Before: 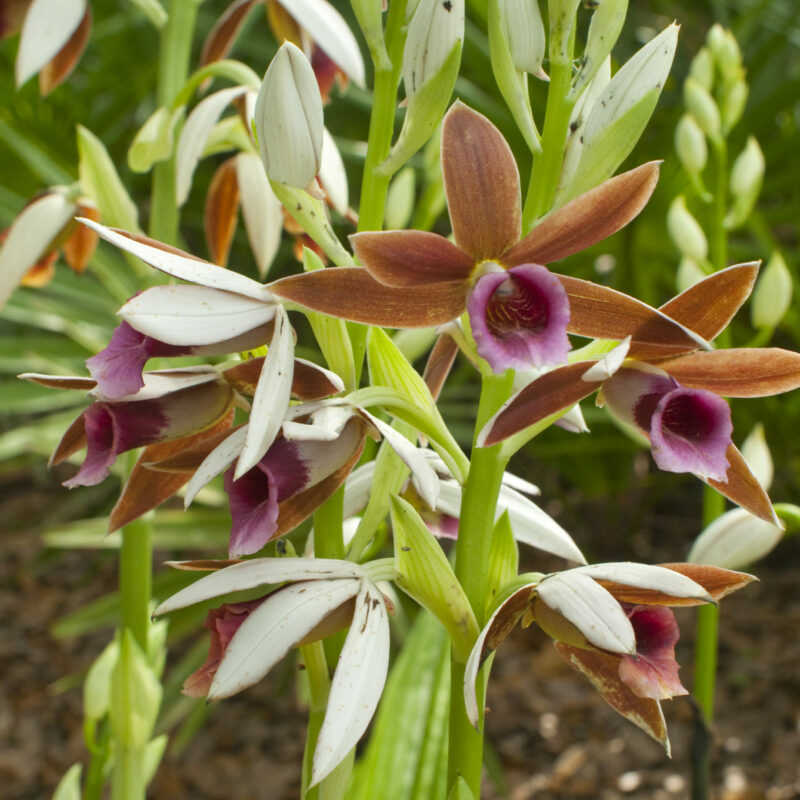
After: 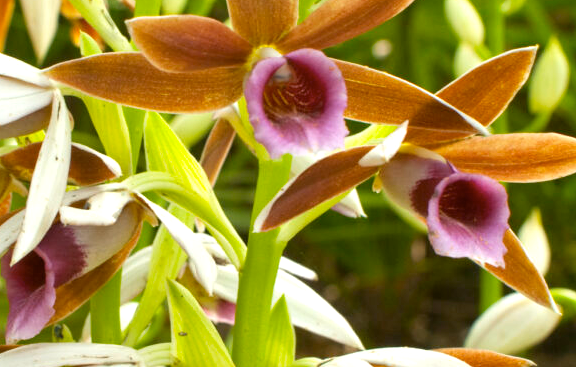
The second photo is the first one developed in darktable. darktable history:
color contrast: green-magenta contrast 0.85, blue-yellow contrast 1.25, unbound 0
exposure: black level correction 0, exposure 0.5 EV, compensate highlight preservation false
crop and rotate: left 27.938%, top 27.046%, bottom 27.046%
